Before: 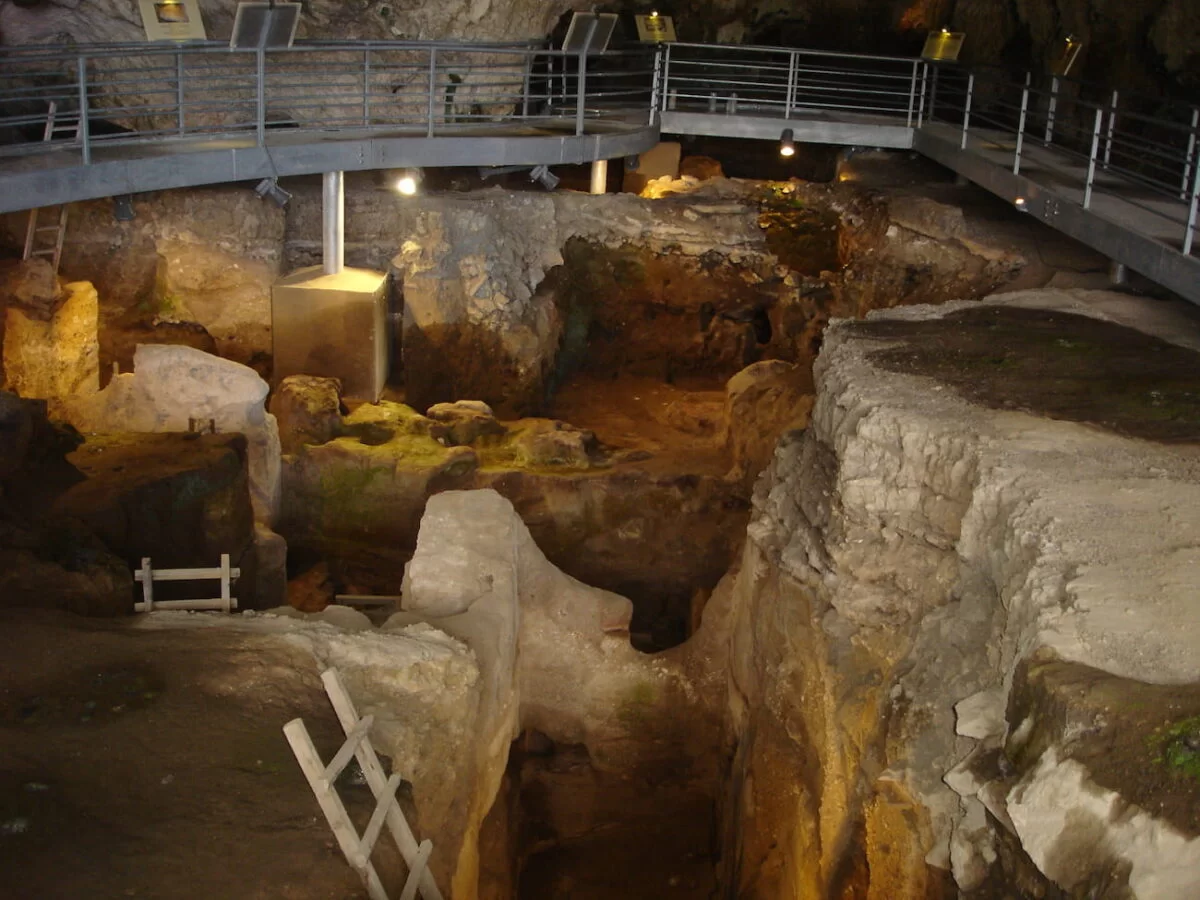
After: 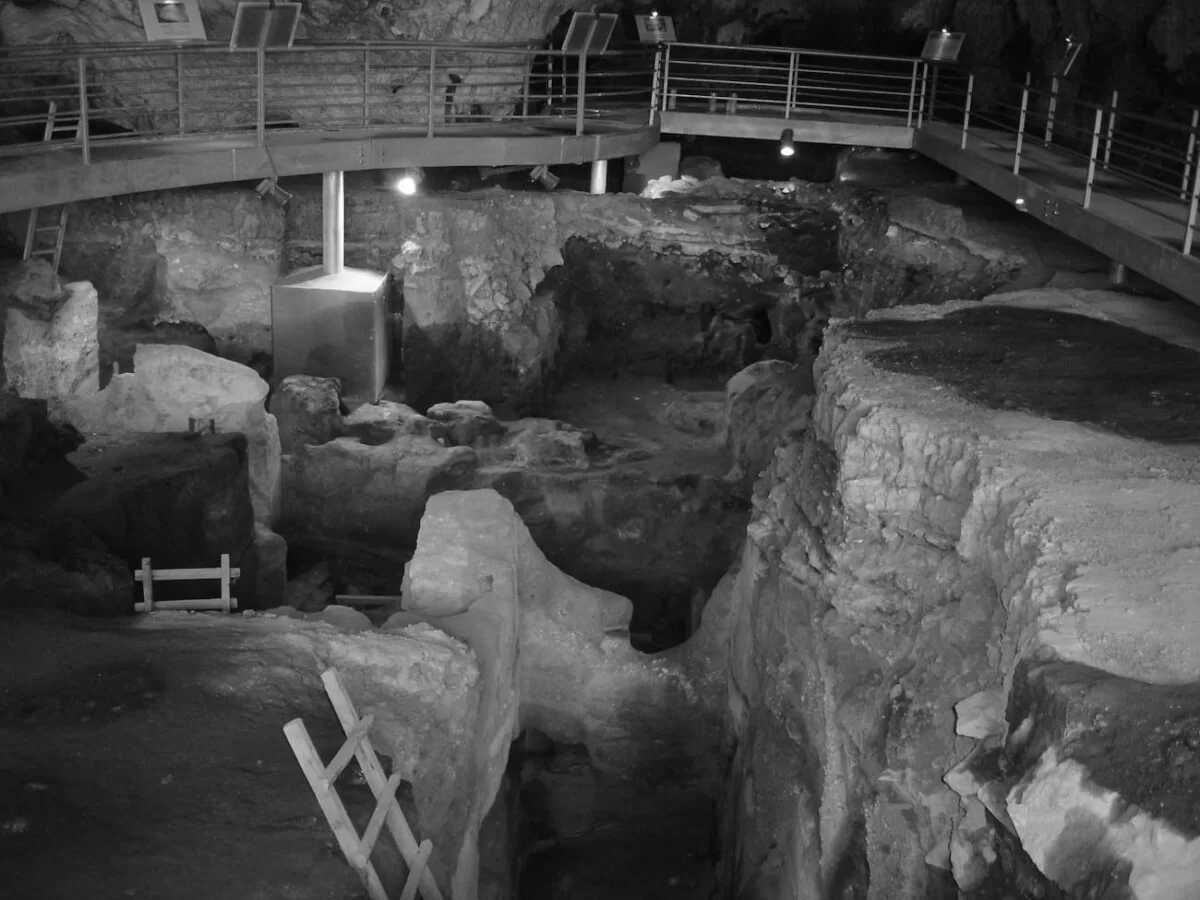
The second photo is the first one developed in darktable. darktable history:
monochrome: on, module defaults
color balance: input saturation 99%
